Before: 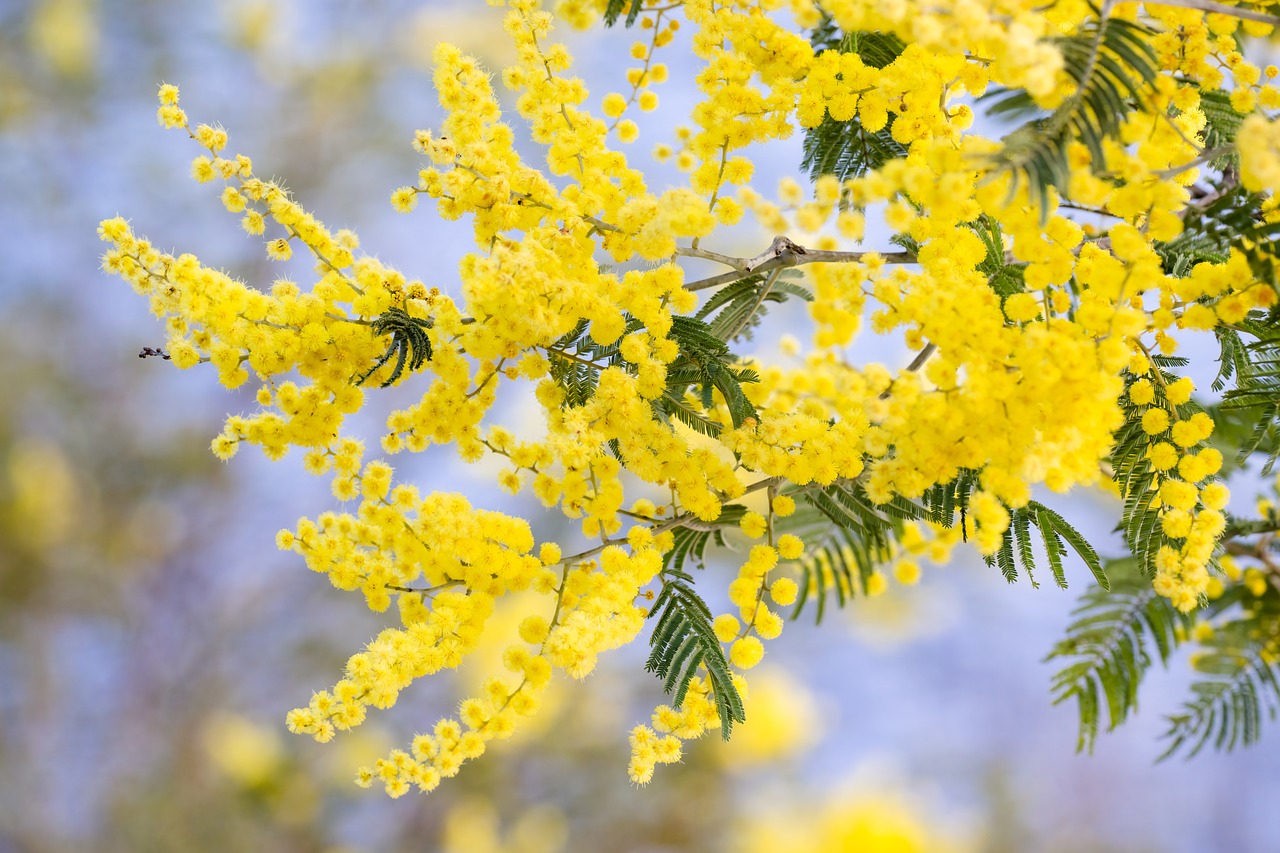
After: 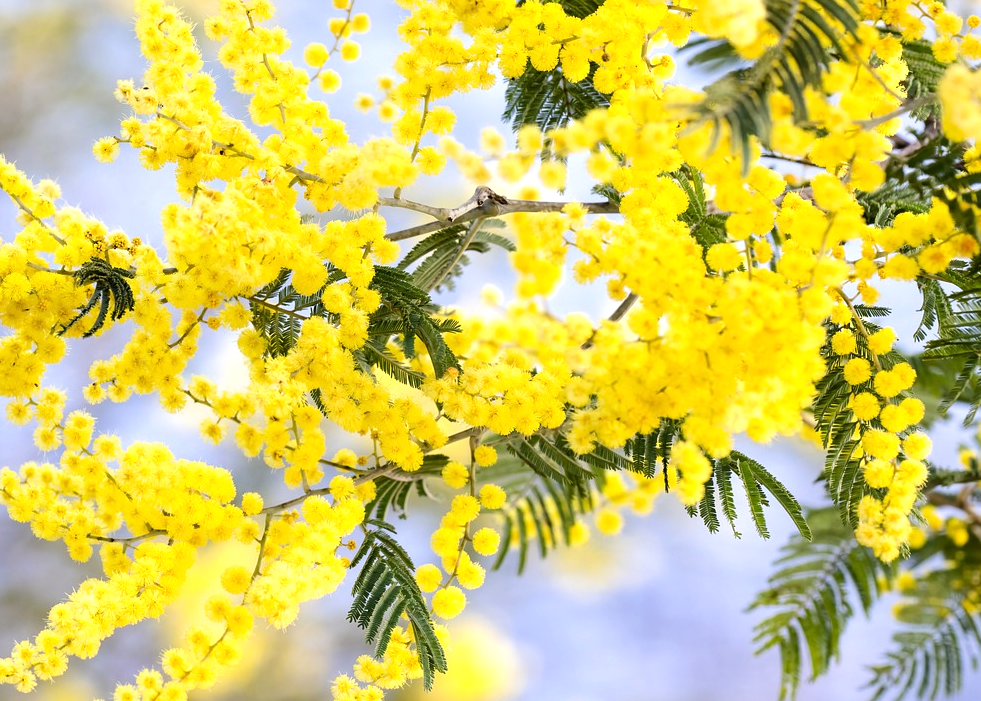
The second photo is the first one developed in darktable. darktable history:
tone equalizer: -8 EV -0.422 EV, -7 EV -0.41 EV, -6 EV -0.337 EV, -5 EV -0.249 EV, -3 EV 0.199 EV, -2 EV 0.33 EV, -1 EV 0.413 EV, +0 EV 0.397 EV, edges refinement/feathering 500, mask exposure compensation -1.57 EV, preserve details no
crop: left 23.35%, top 5.91%, bottom 11.811%
